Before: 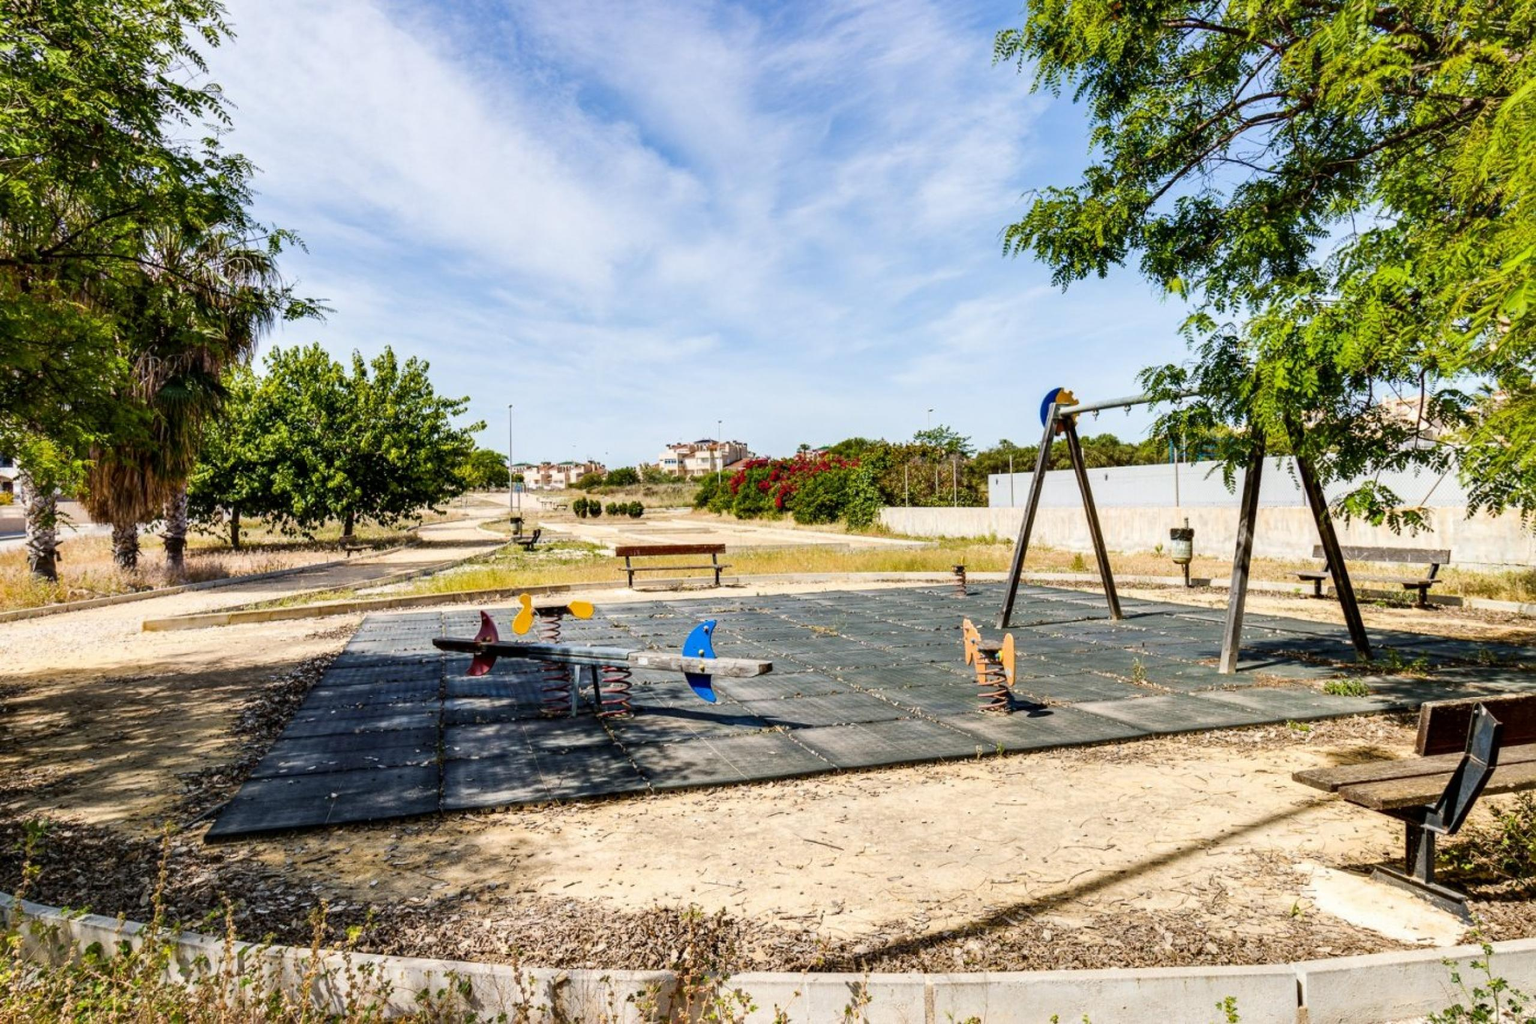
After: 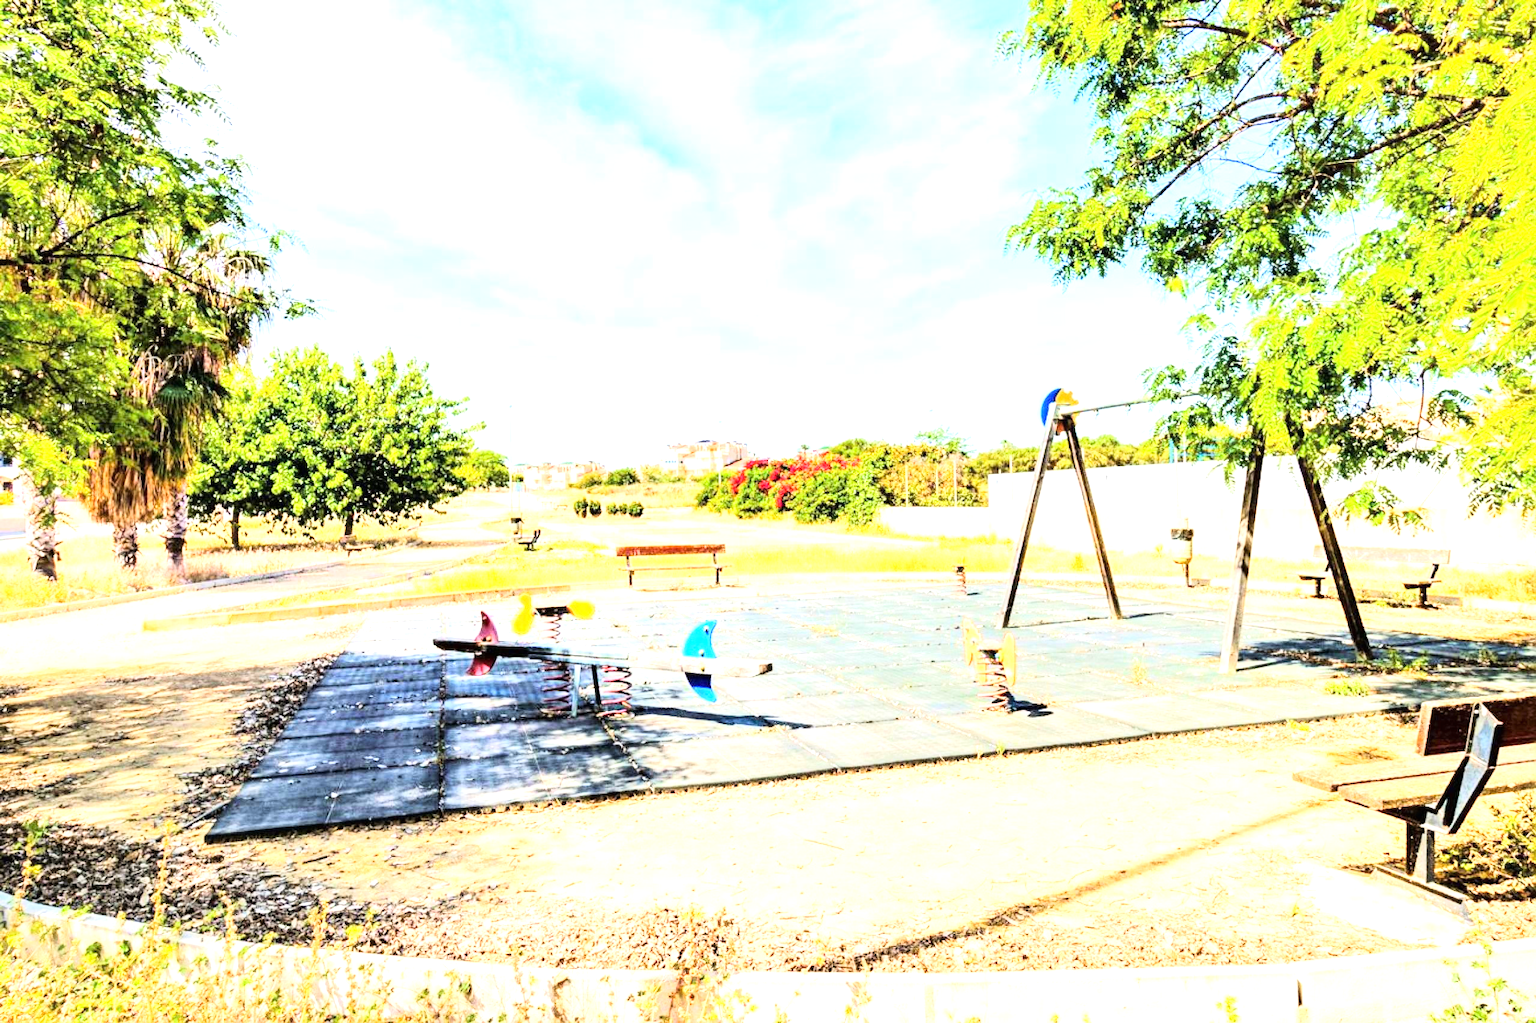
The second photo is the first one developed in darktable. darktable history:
base curve: curves: ch0 [(0, 0) (0, 0.001) (0.001, 0.001) (0.004, 0.002) (0.007, 0.004) (0.015, 0.013) (0.033, 0.045) (0.052, 0.096) (0.075, 0.17) (0.099, 0.241) (0.163, 0.42) (0.219, 0.55) (0.259, 0.616) (0.327, 0.722) (0.365, 0.765) (0.522, 0.873) (0.547, 0.881) (0.689, 0.919) (0.826, 0.952) (1, 1)]
exposure: black level correction 0, exposure 1.92 EV, compensate highlight preservation false
